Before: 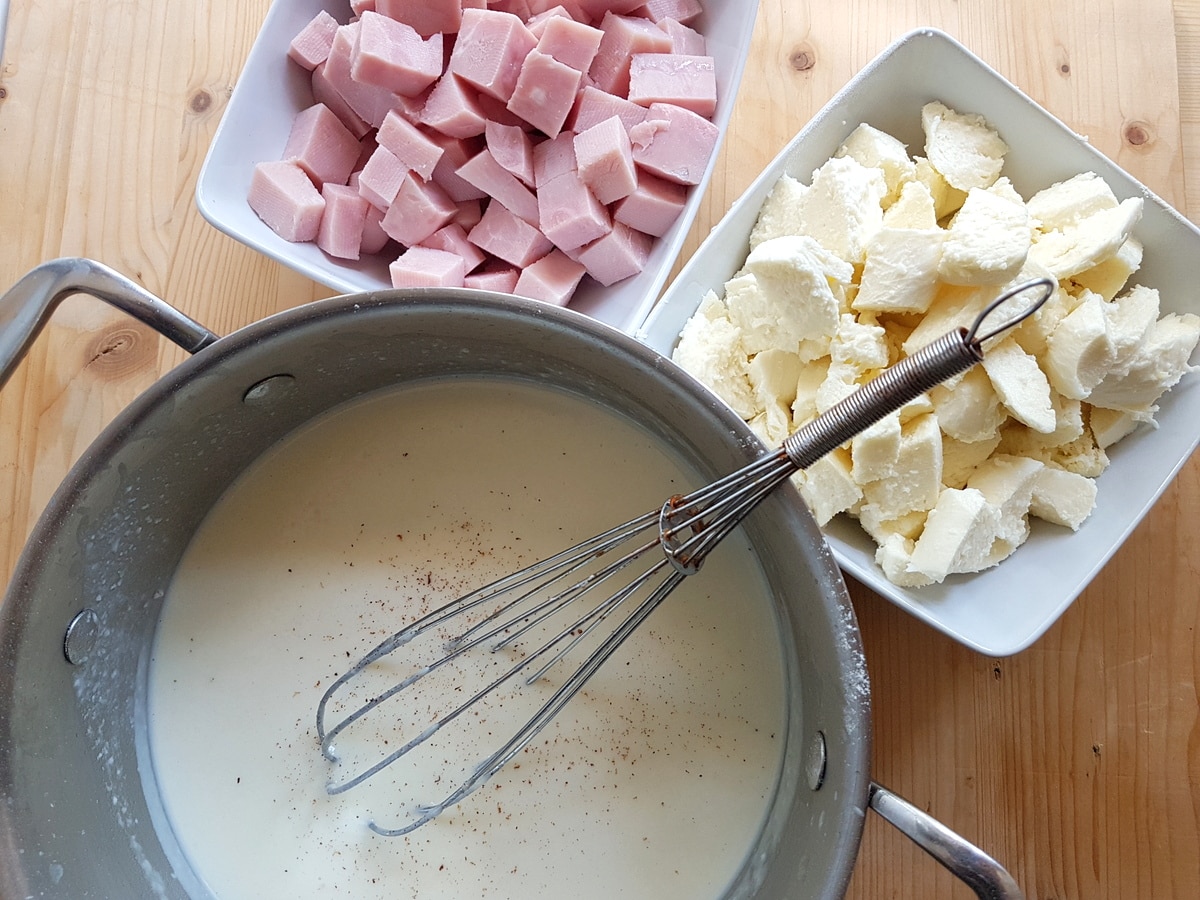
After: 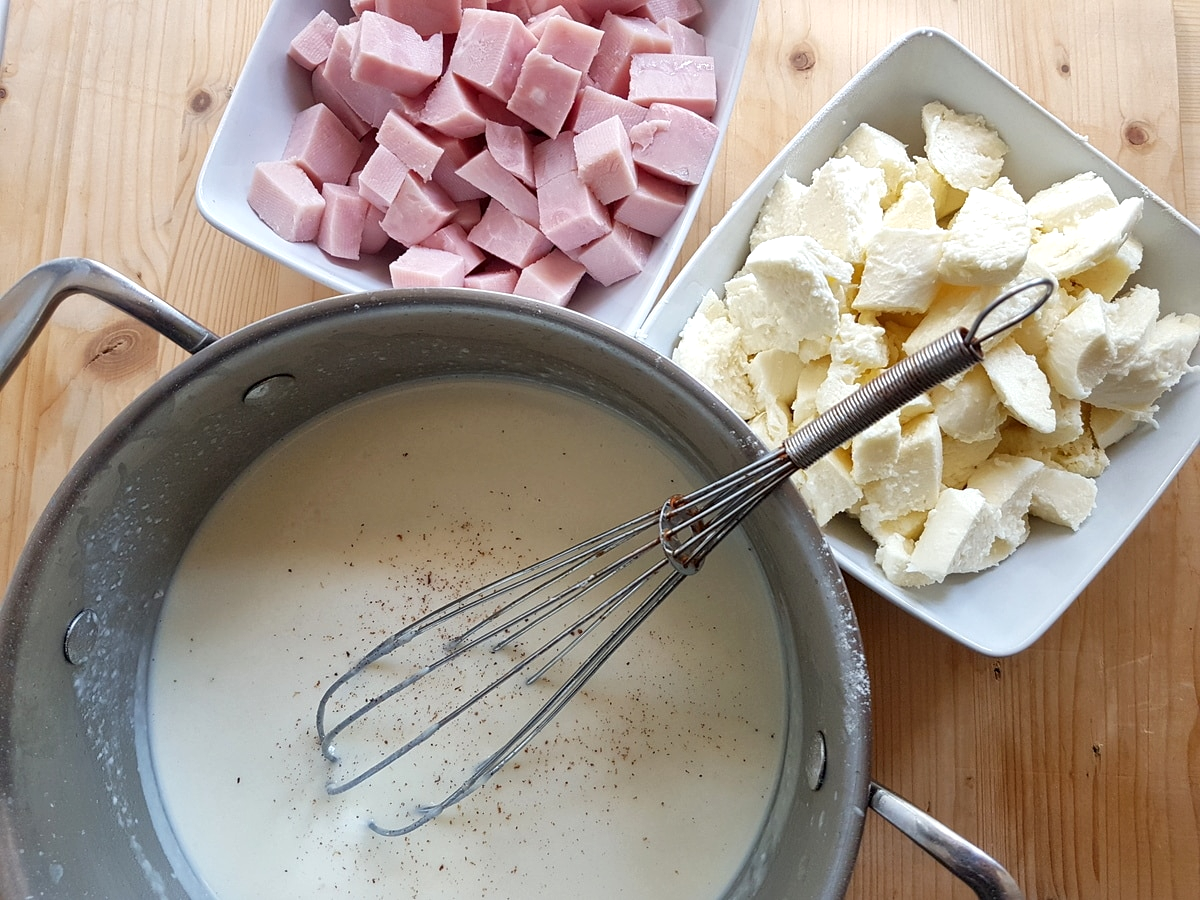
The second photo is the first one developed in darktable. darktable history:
local contrast: mode bilateral grid, contrast 20, coarseness 51, detail 132%, midtone range 0.2
